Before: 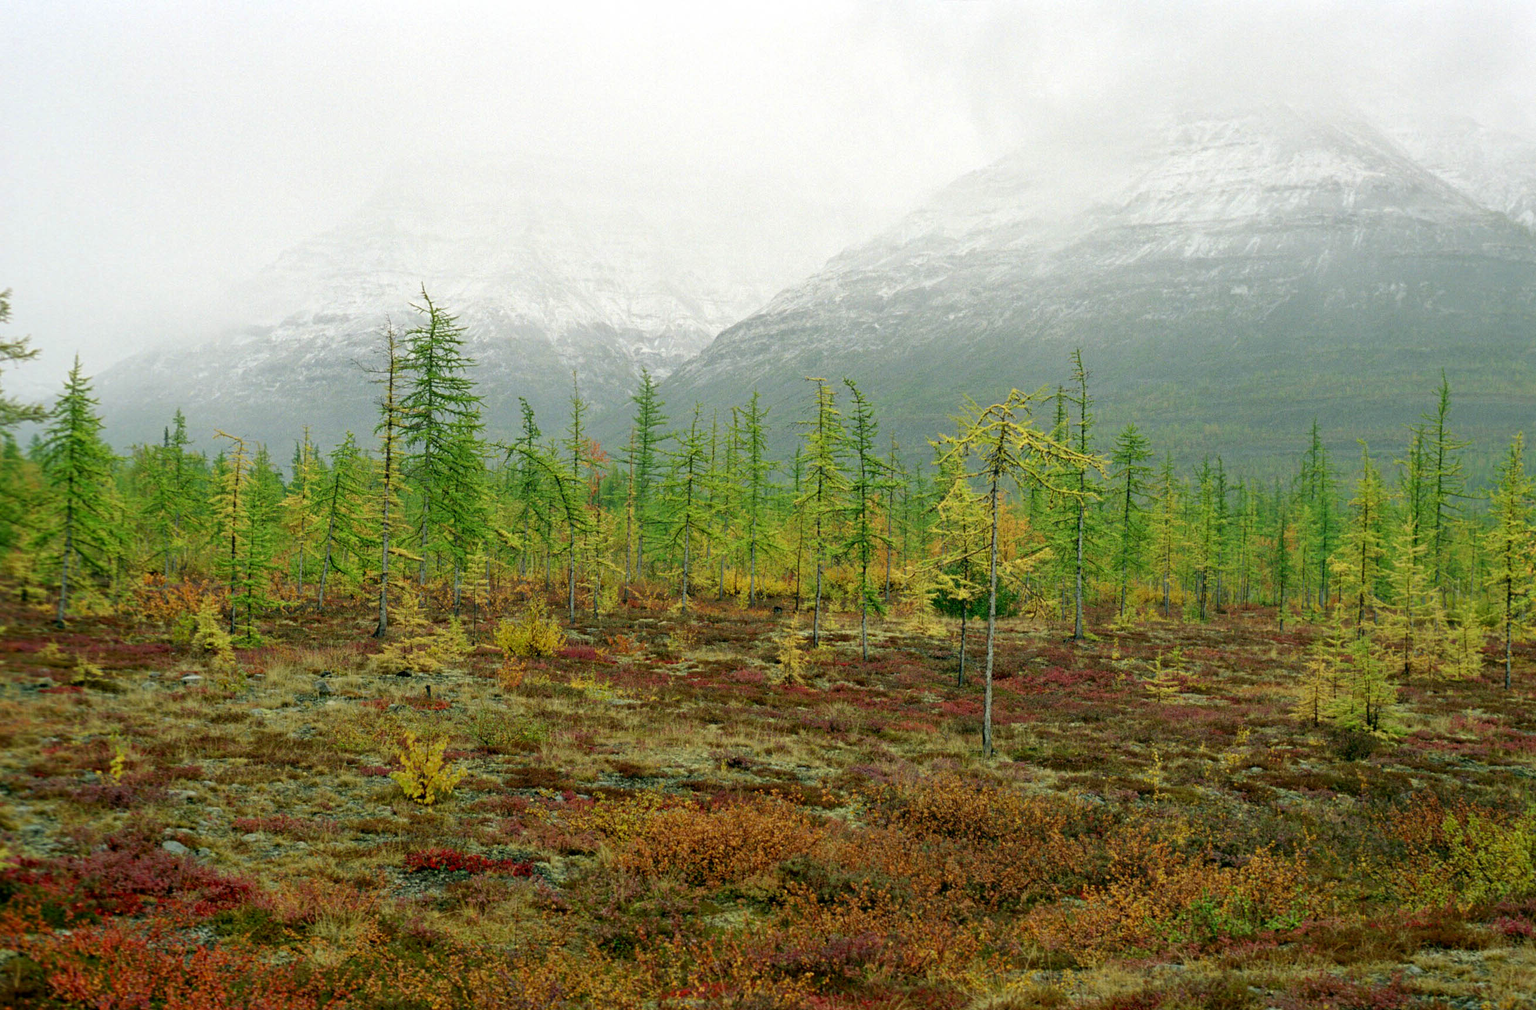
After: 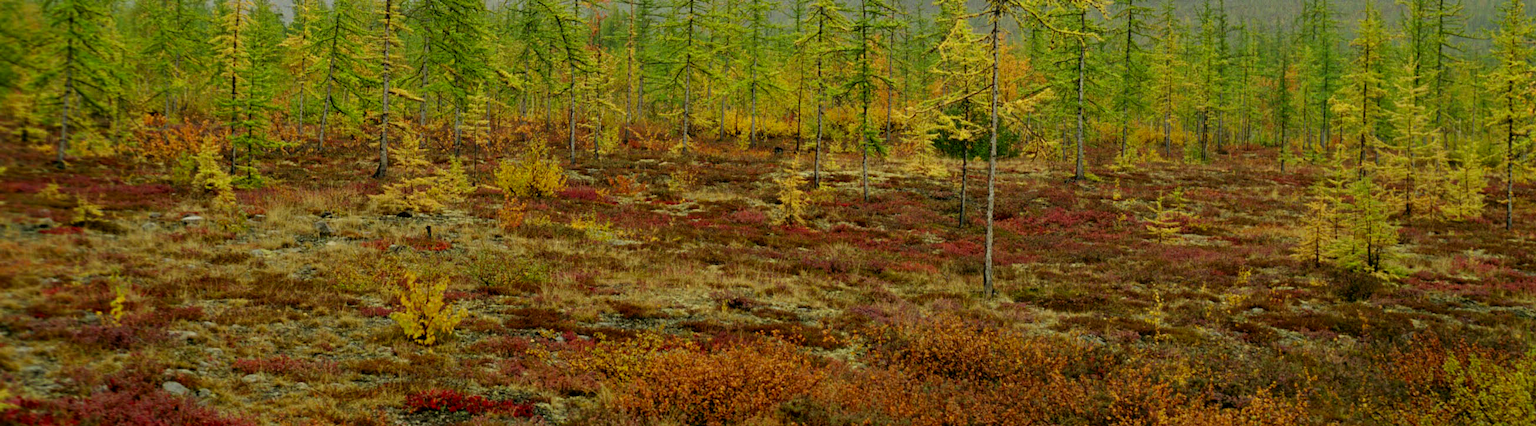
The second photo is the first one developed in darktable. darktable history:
crop: top 45.551%, bottom 12.262%
rgb levels: mode RGB, independent channels, levels [[0, 0.5, 1], [0, 0.521, 1], [0, 0.536, 1]]
